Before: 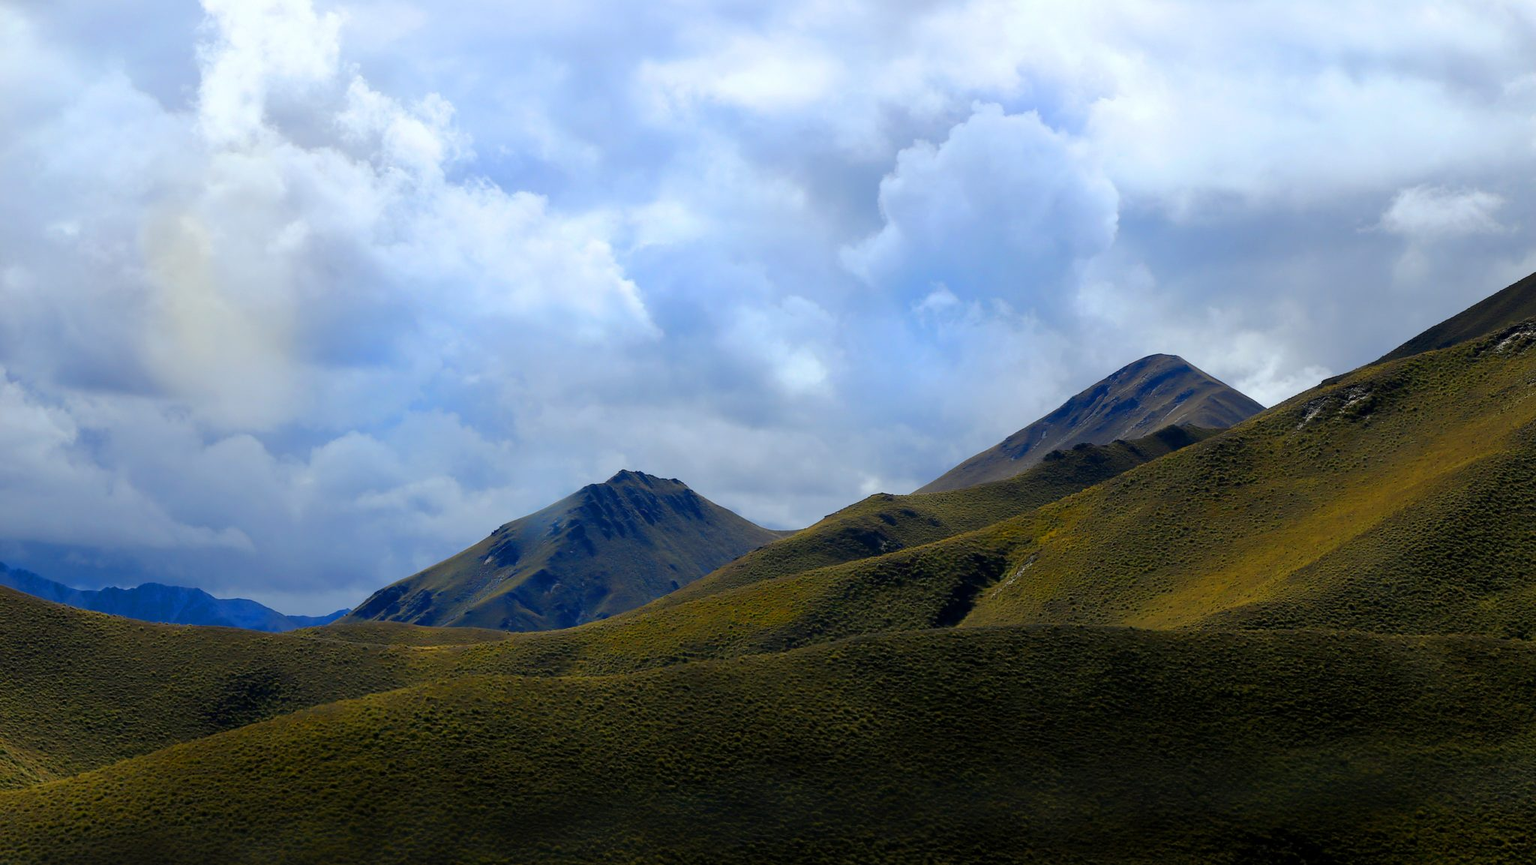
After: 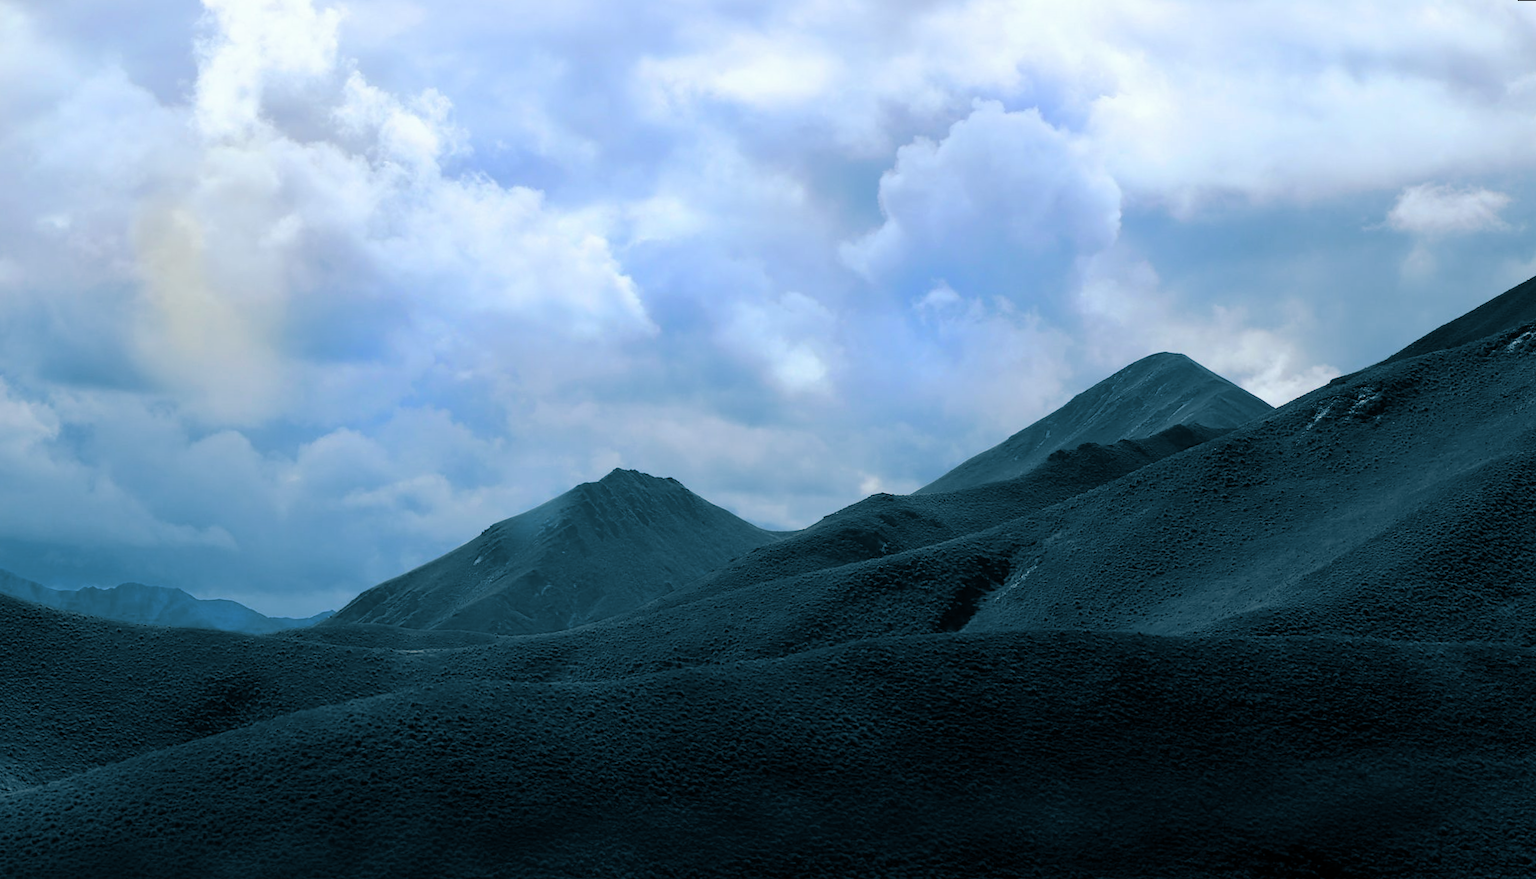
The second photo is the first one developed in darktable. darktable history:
split-toning: shadows › hue 212.4°, balance -70
rotate and perspective: rotation 0.226°, lens shift (vertical) -0.042, crop left 0.023, crop right 0.982, crop top 0.006, crop bottom 0.994
